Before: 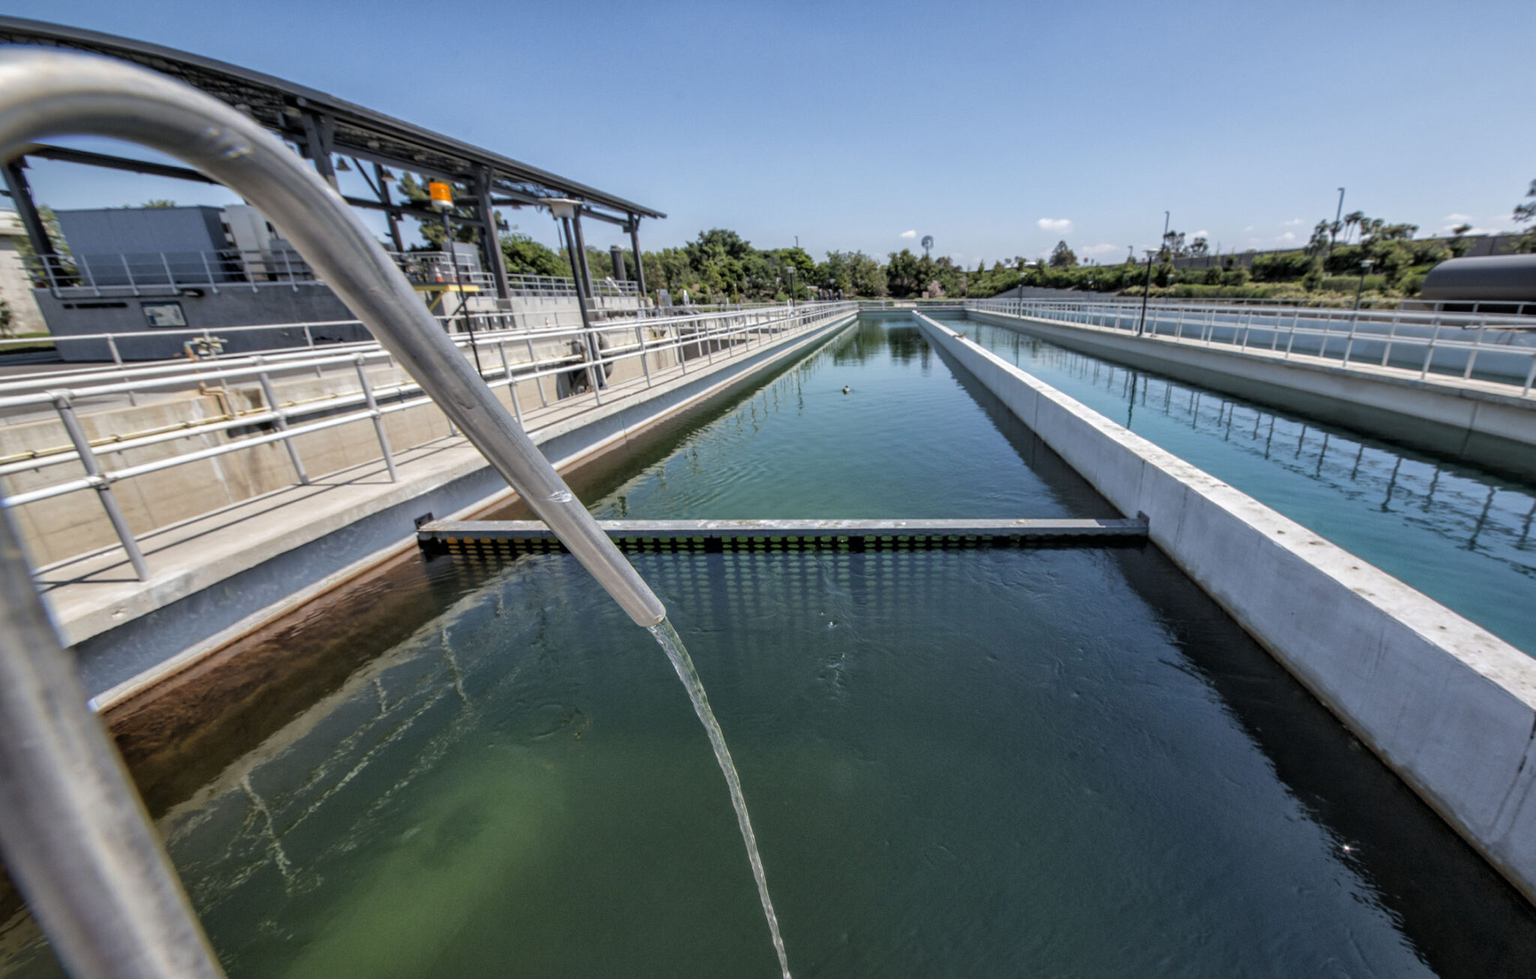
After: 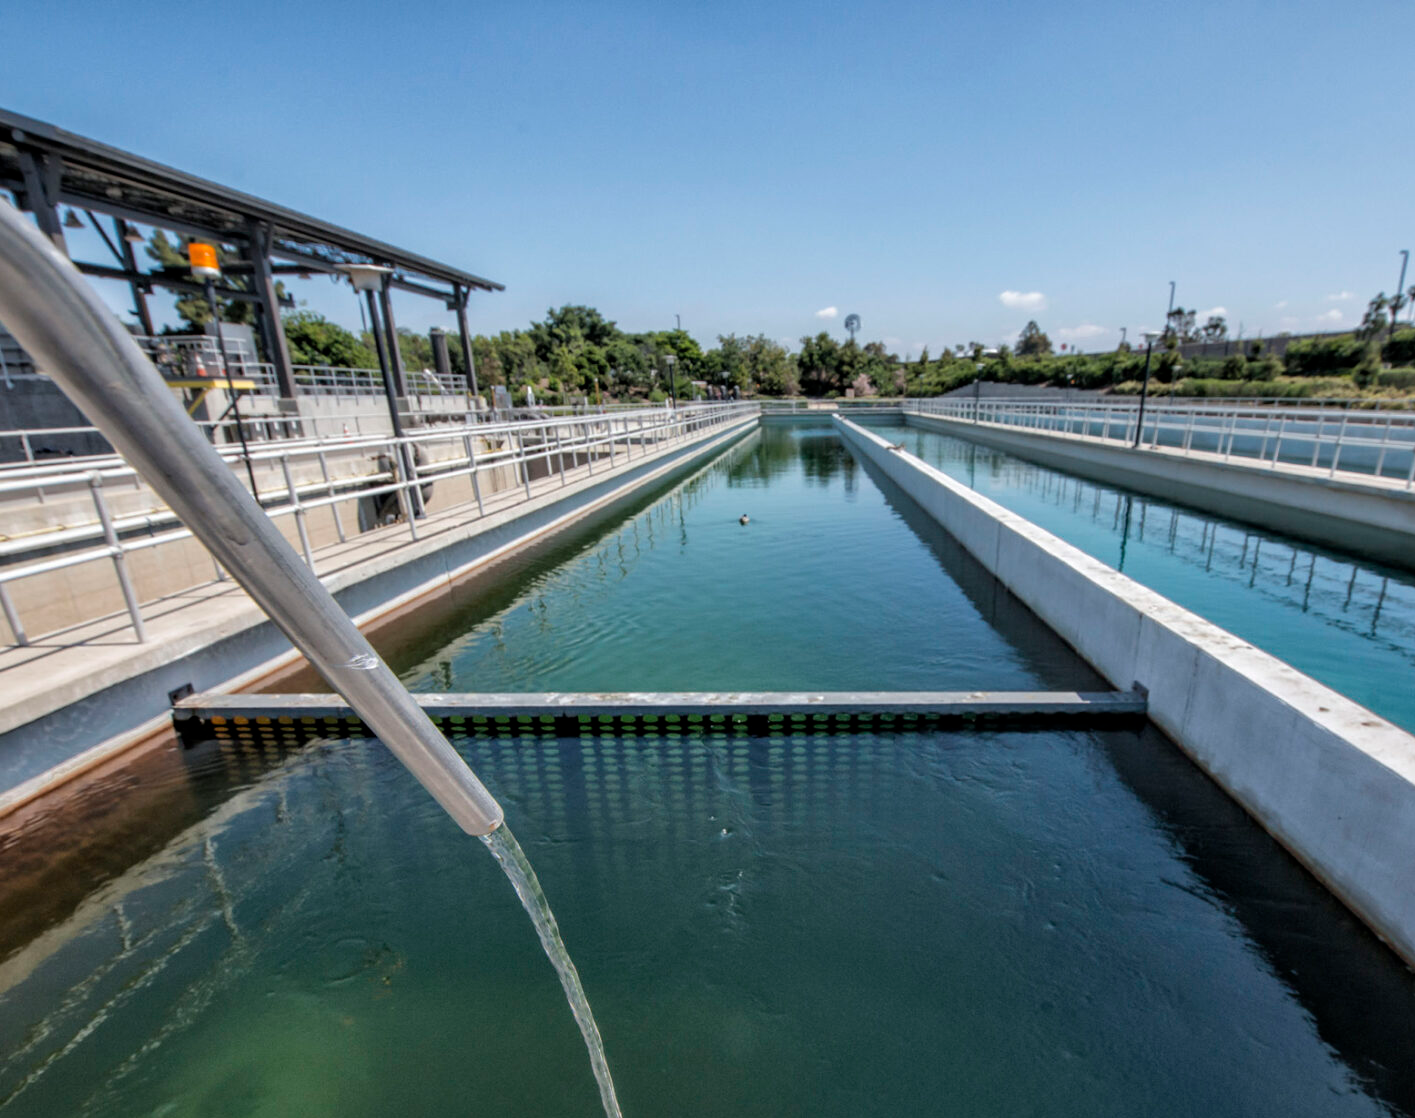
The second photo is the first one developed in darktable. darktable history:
crop: left 18.757%, right 12.117%, bottom 14.309%
